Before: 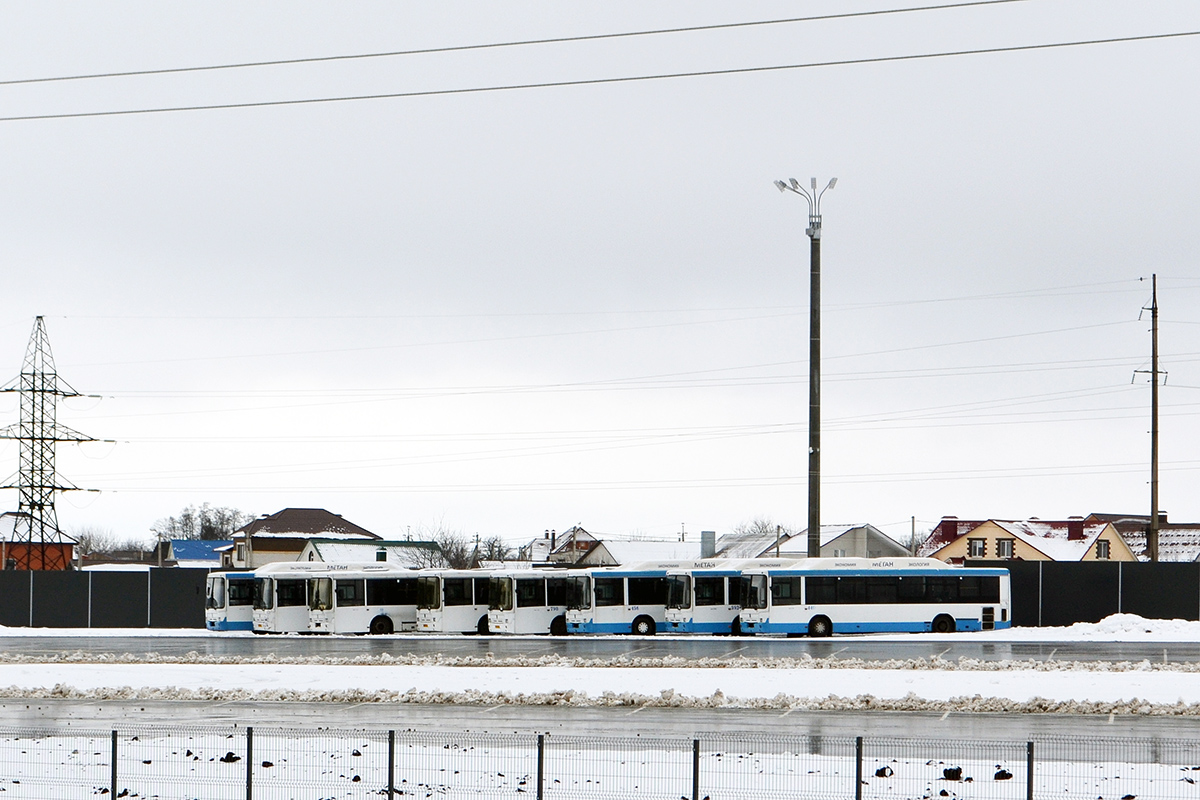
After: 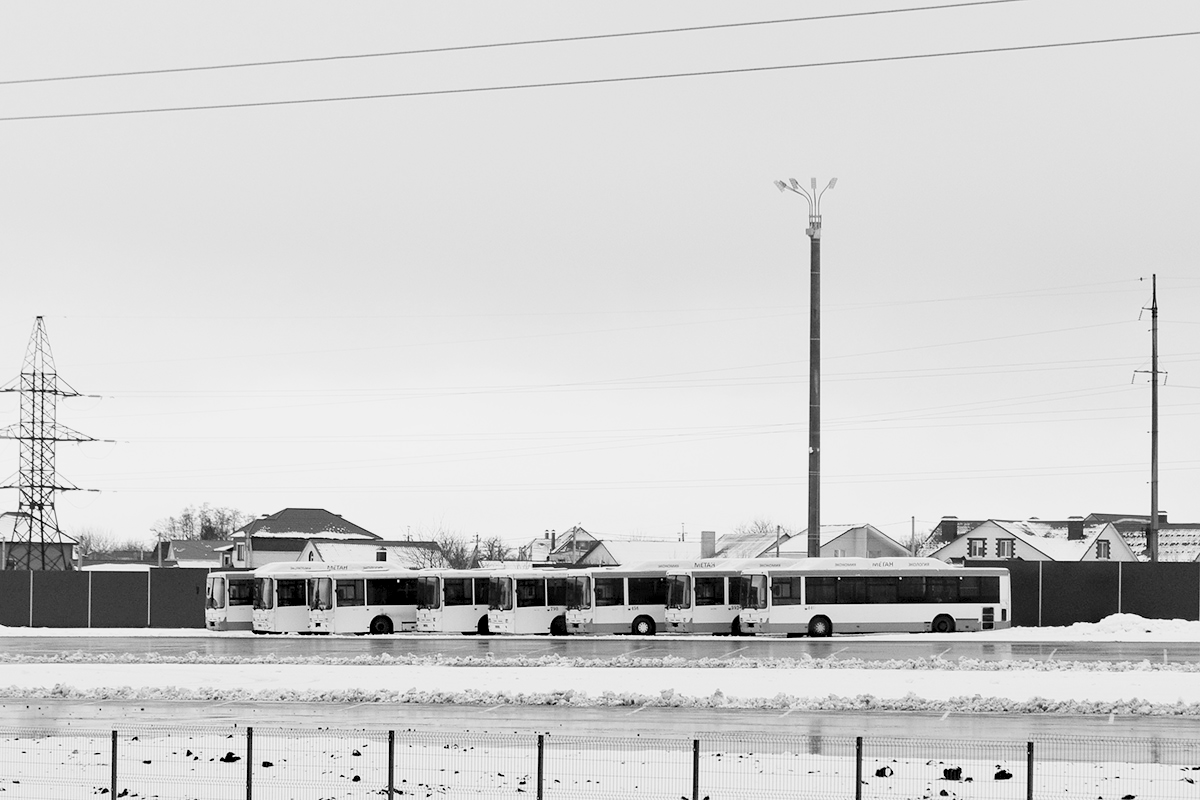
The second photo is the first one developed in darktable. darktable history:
white balance: red 1.004, blue 1.024
haze removal: compatibility mode true, adaptive false
contrast brightness saturation: contrast 0.1, brightness 0.3, saturation 0.14
monochrome: a 30.25, b 92.03
